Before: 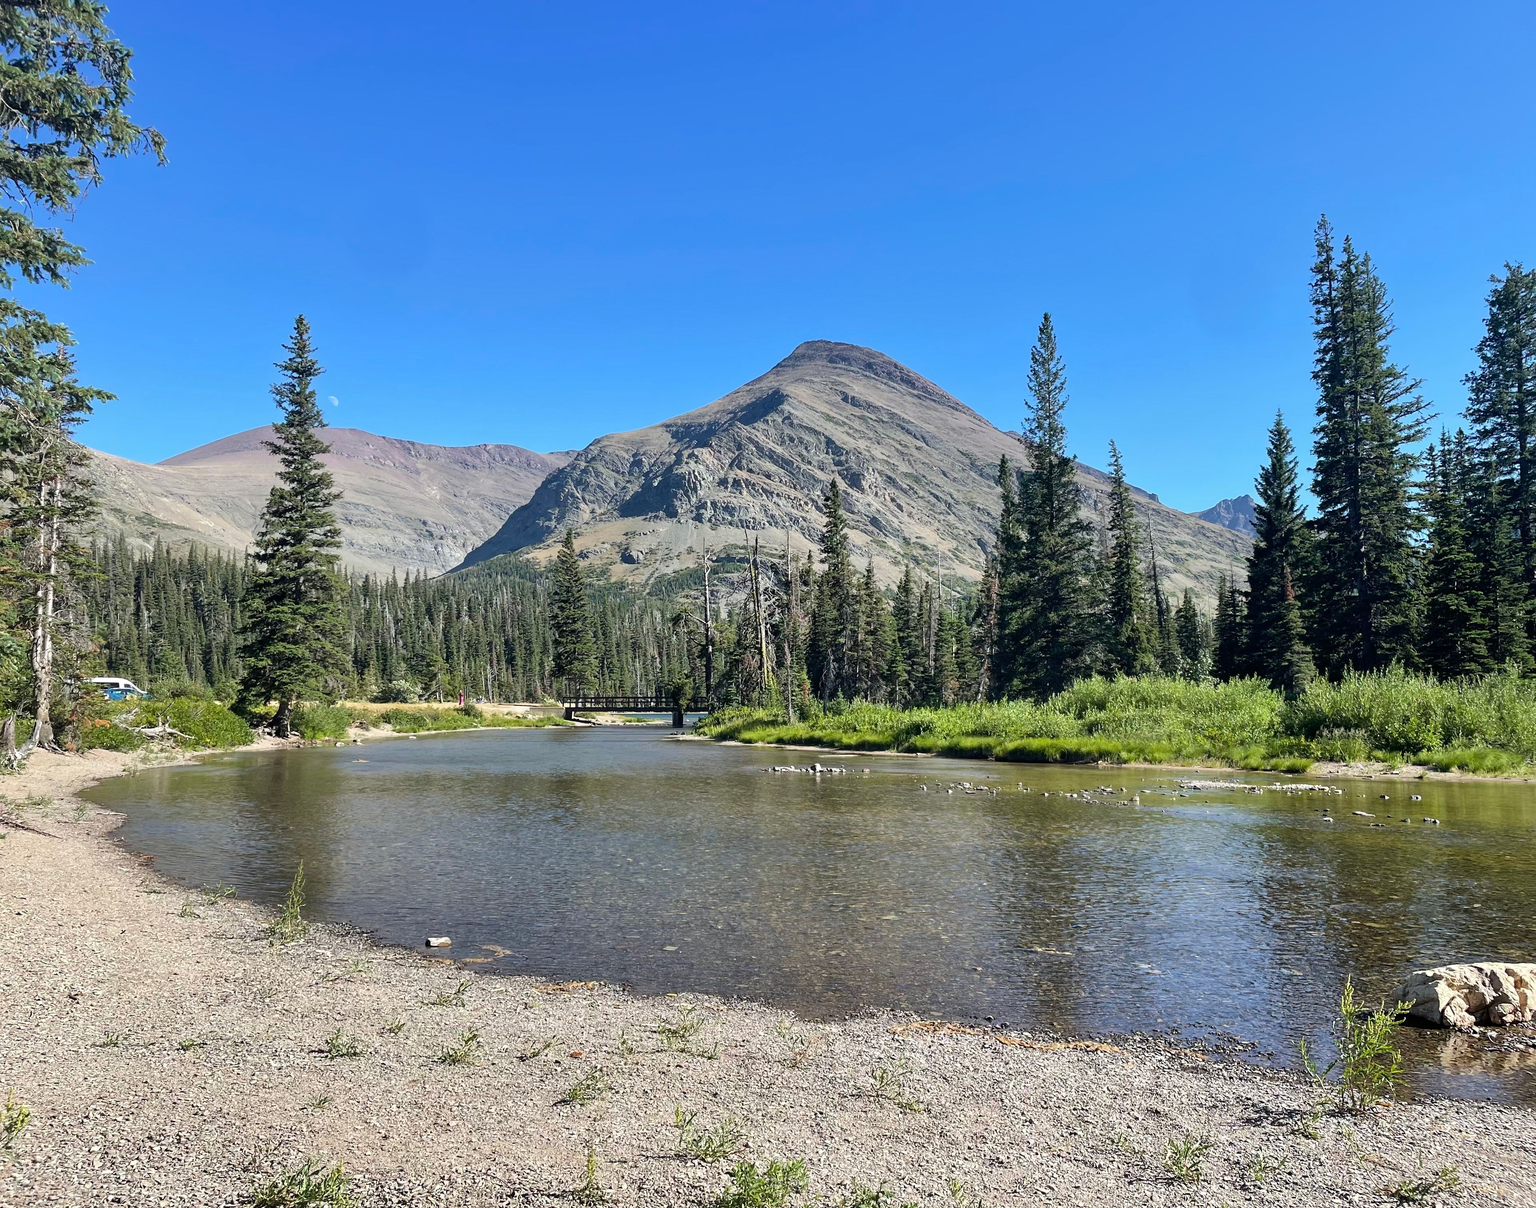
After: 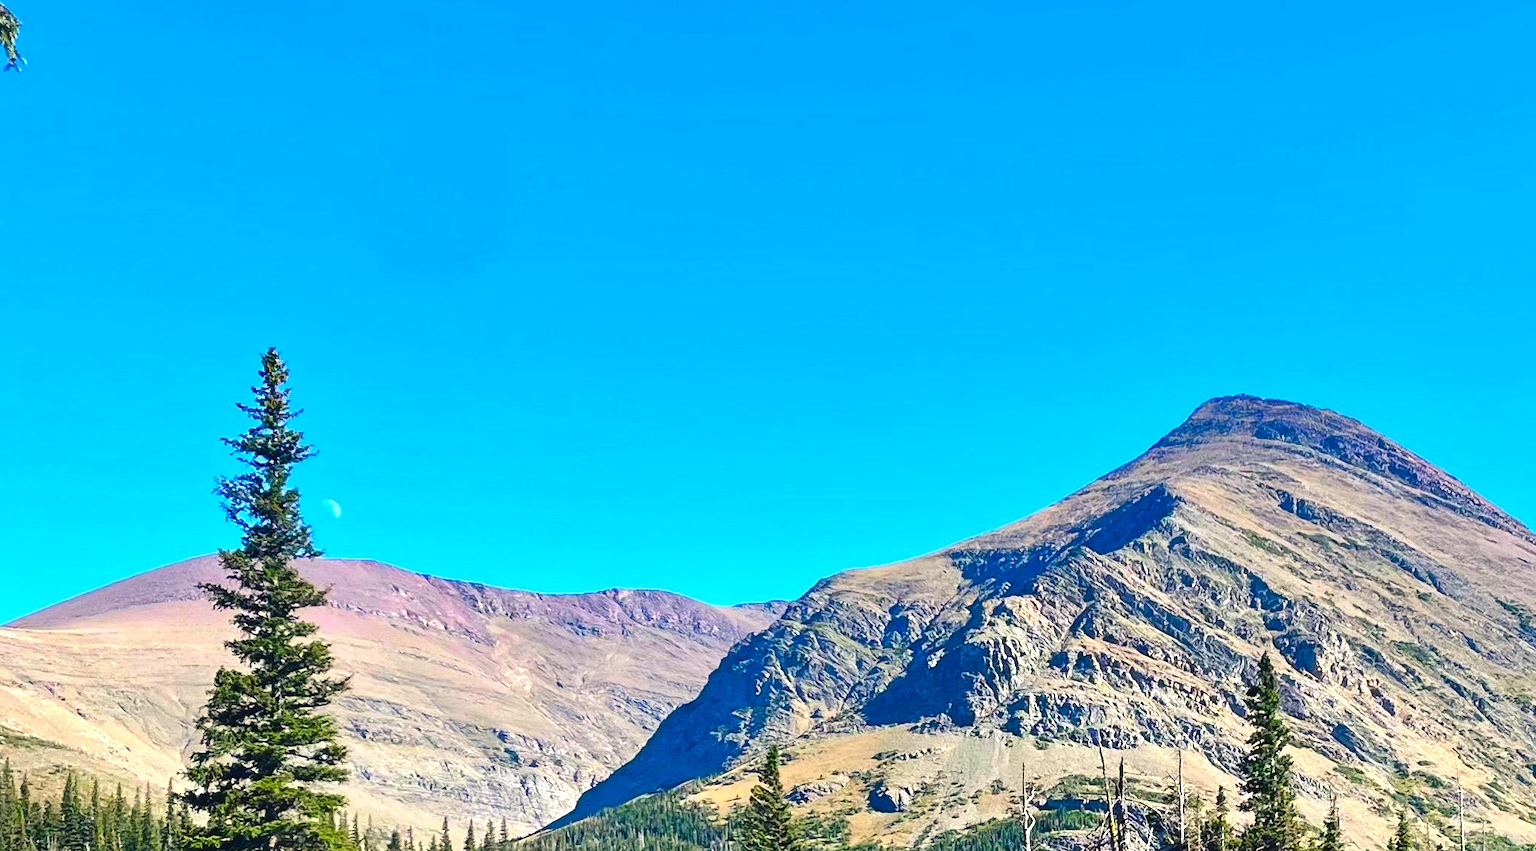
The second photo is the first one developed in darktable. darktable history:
shadows and highlights: shadows 35, highlights -35, soften with gaussian
color correction: saturation 2.15
color balance rgb: shadows lift › chroma 2%, shadows lift › hue 250°, power › hue 326.4°, highlights gain › chroma 2%, highlights gain › hue 64.8°, global offset › luminance 0.5%, global offset › hue 58.8°, perceptual saturation grading › highlights -25%, perceptual saturation grading › shadows 30%, global vibrance 15%
crop: left 10.121%, top 10.631%, right 36.218%, bottom 51.526%
tone equalizer: -8 EV -0.75 EV, -7 EV -0.7 EV, -6 EV -0.6 EV, -5 EV -0.4 EV, -3 EV 0.4 EV, -2 EV 0.6 EV, -1 EV 0.7 EV, +0 EV 0.75 EV, edges refinement/feathering 500, mask exposure compensation -1.57 EV, preserve details no
